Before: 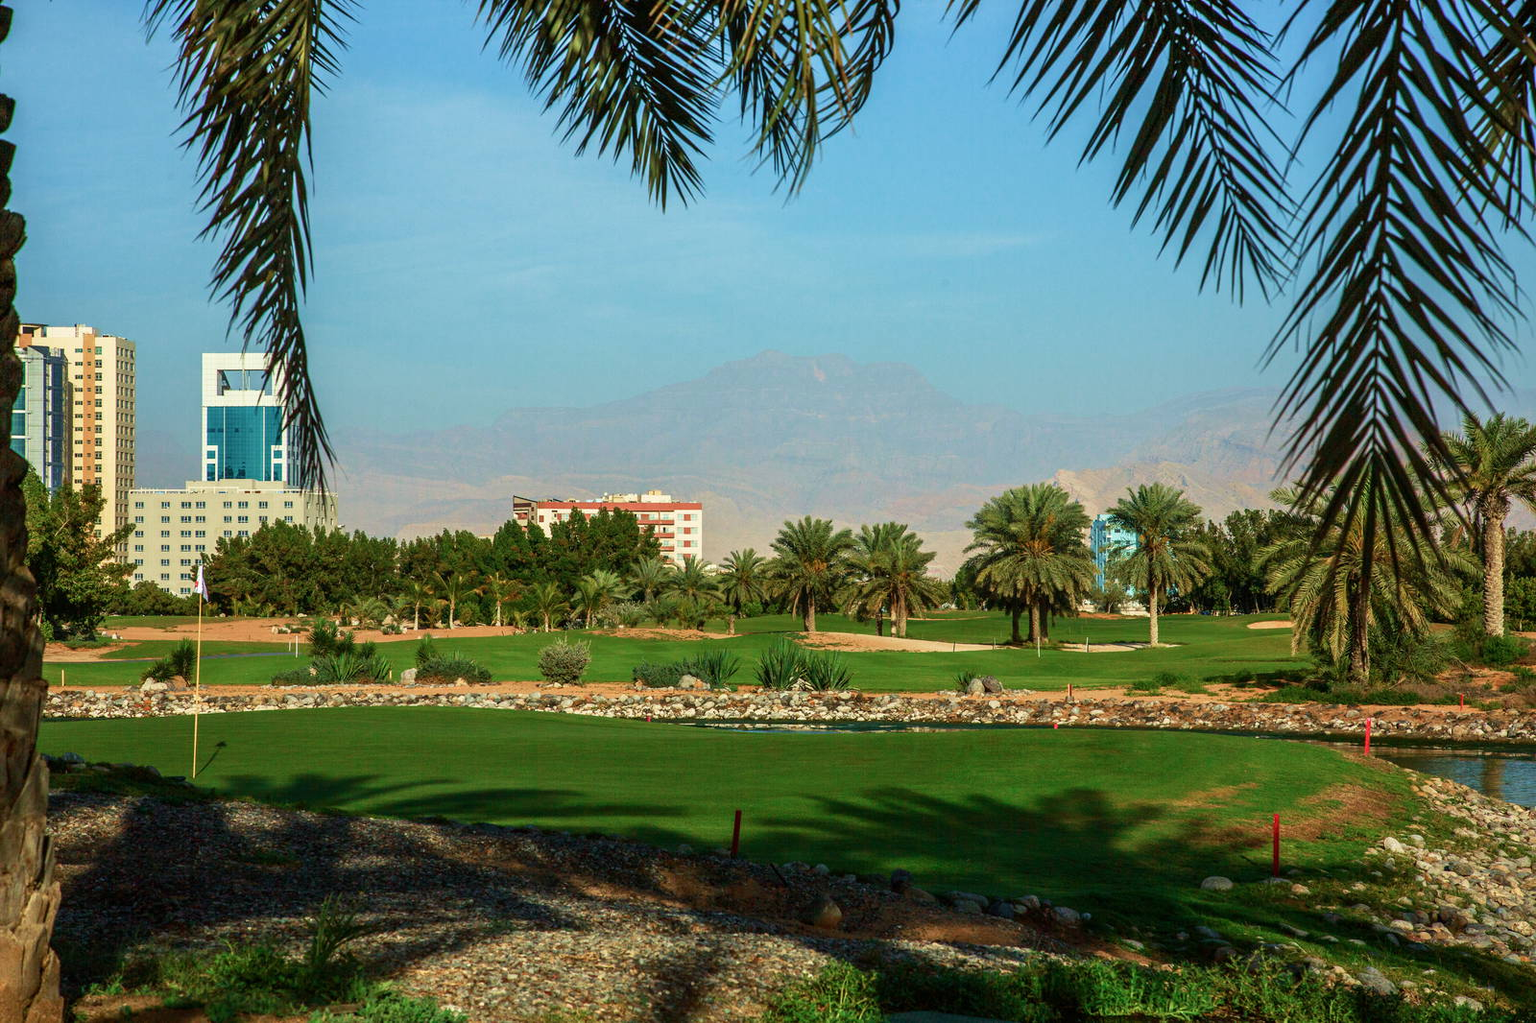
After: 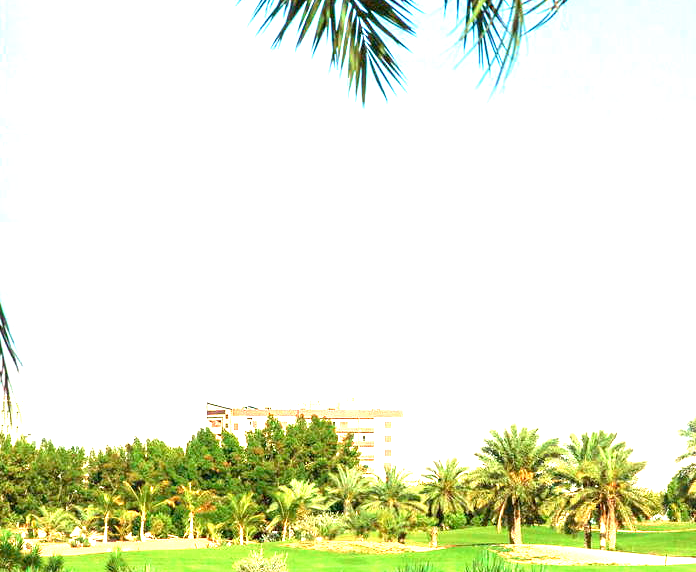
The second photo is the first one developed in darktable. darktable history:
exposure: black level correction 0.001, exposure 2.532 EV, compensate highlight preservation false
crop: left 20.559%, top 10.759%, right 35.847%, bottom 34.643%
